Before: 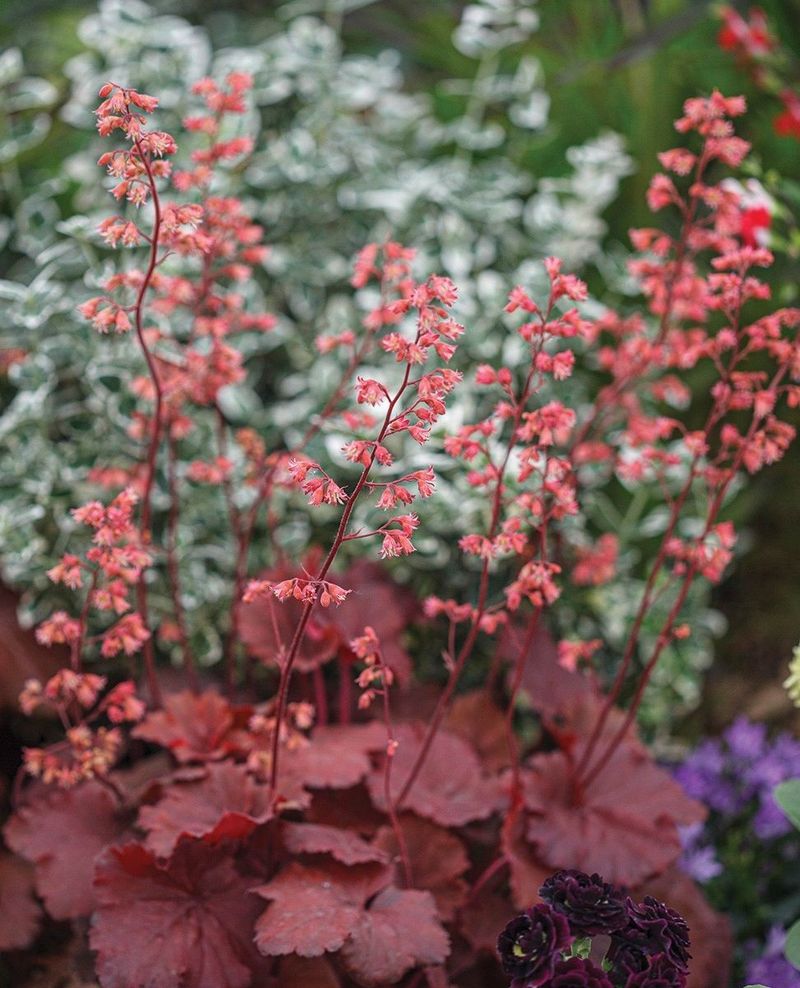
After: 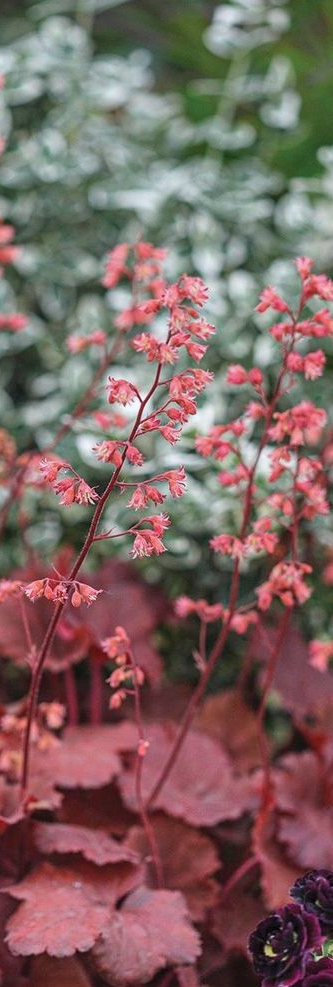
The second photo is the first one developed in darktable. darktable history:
crop: left 31.229%, right 27.105%
shadows and highlights: radius 100.41, shadows 50.55, highlights -64.36, highlights color adjustment 49.82%, soften with gaussian
white balance: red 0.982, blue 1.018
